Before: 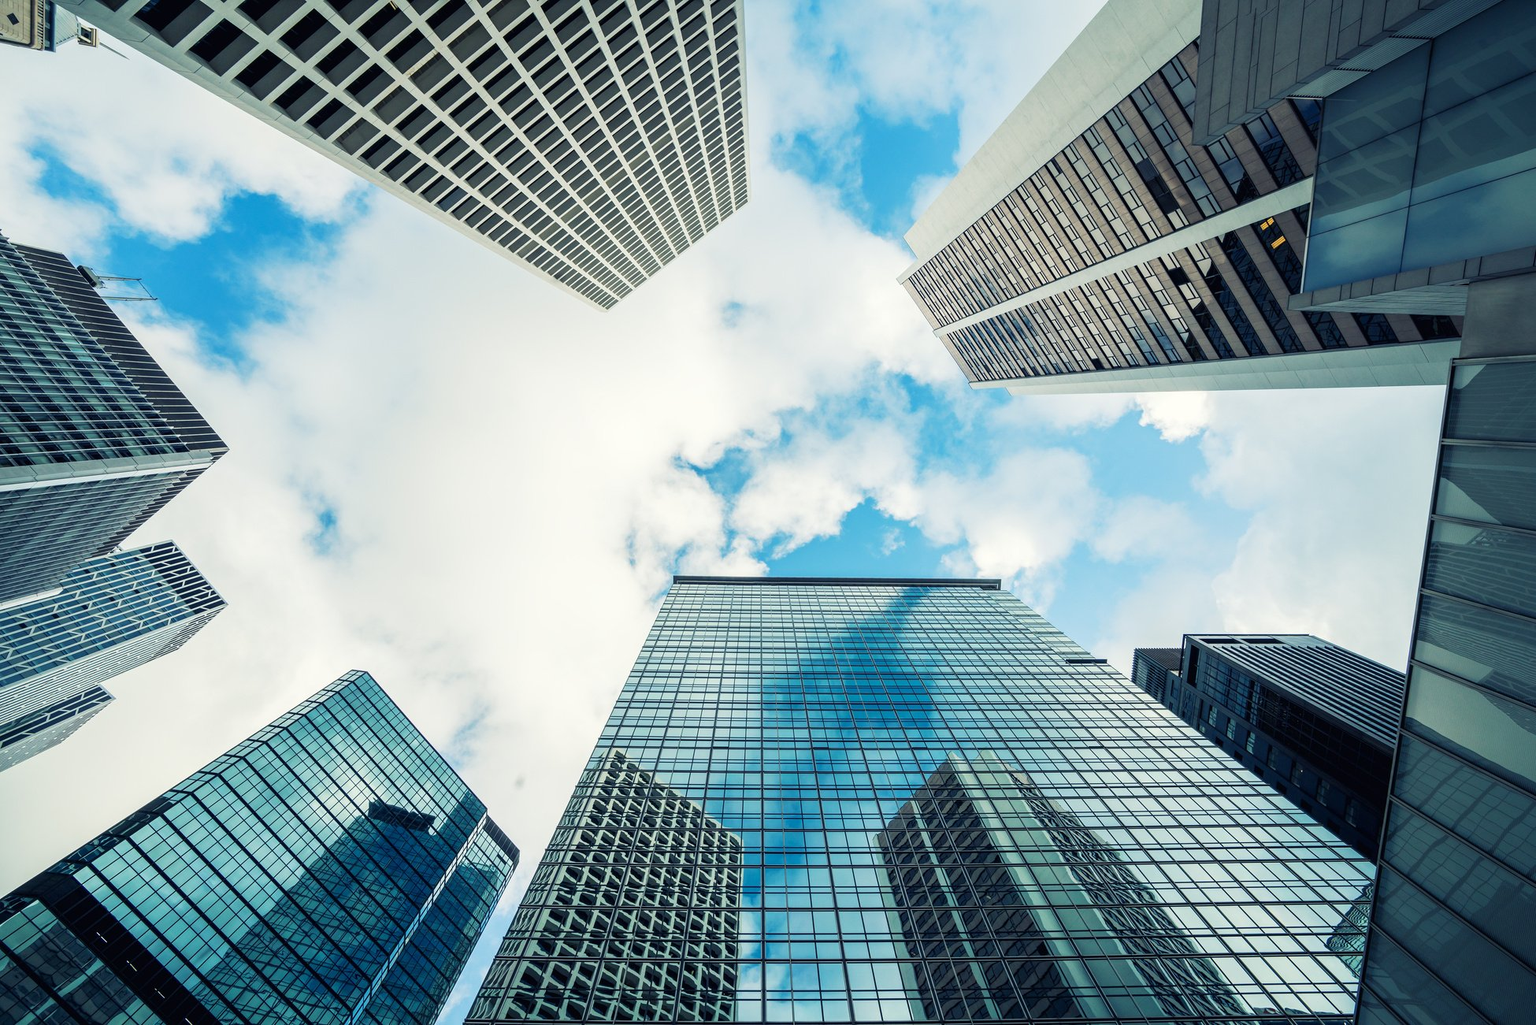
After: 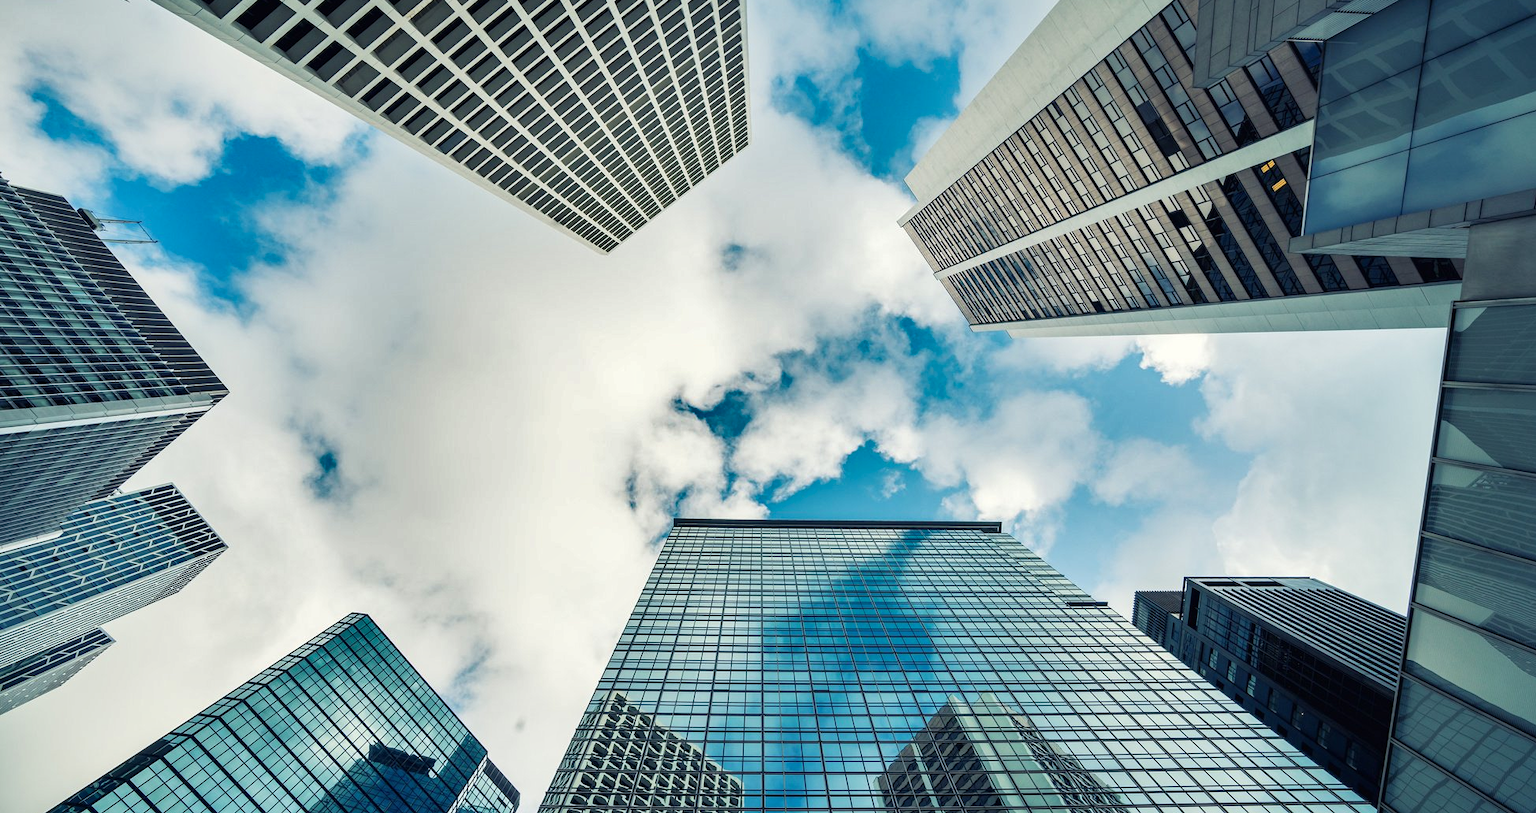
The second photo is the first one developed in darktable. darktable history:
crop and rotate: top 5.667%, bottom 14.937%
shadows and highlights: radius 100.41, shadows 50.55, highlights -64.36, highlights color adjustment 49.82%, soften with gaussian
